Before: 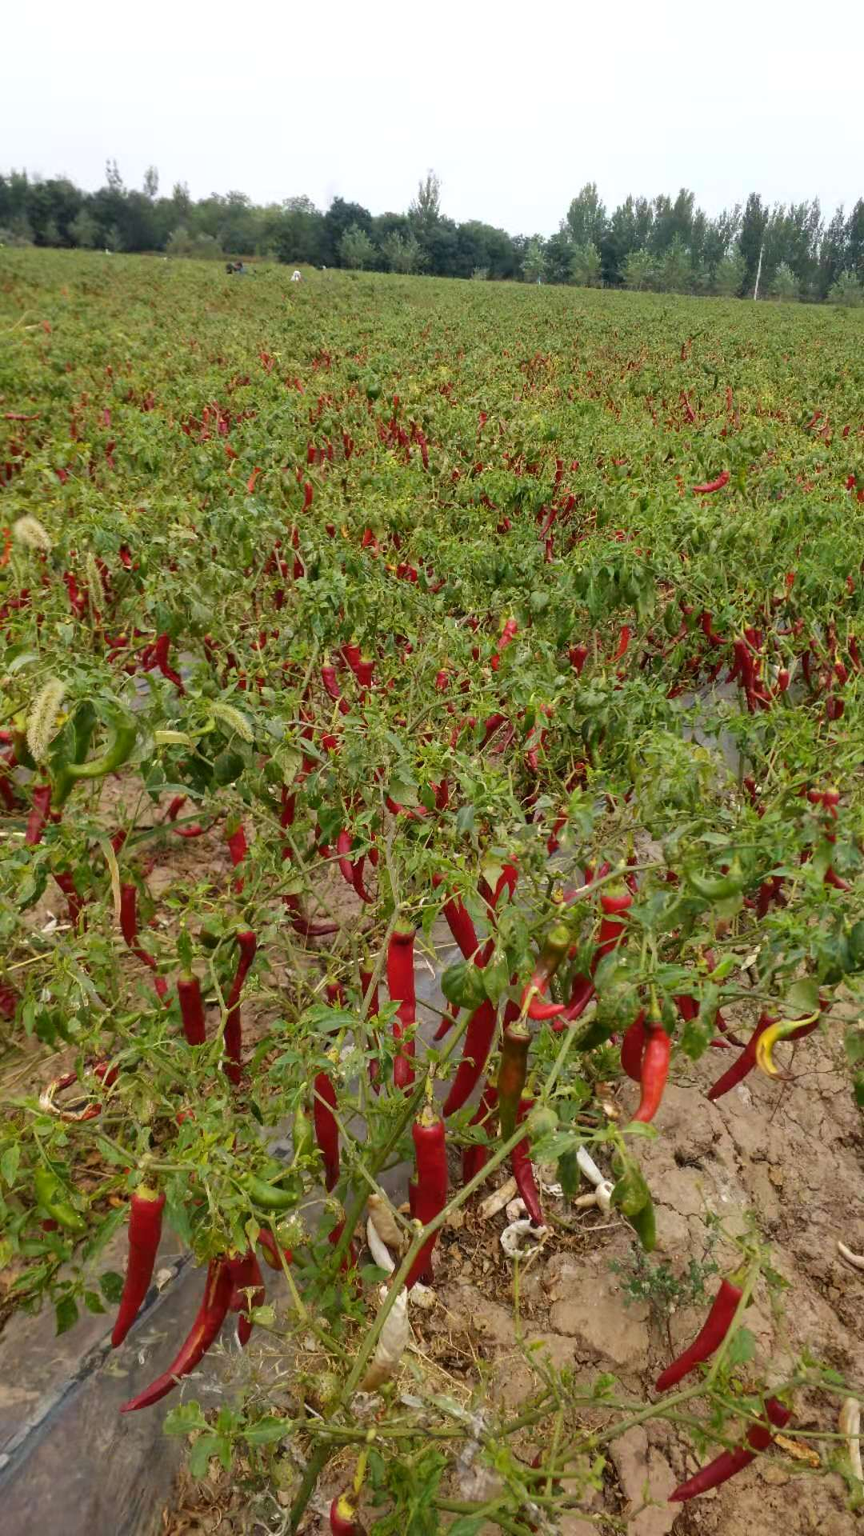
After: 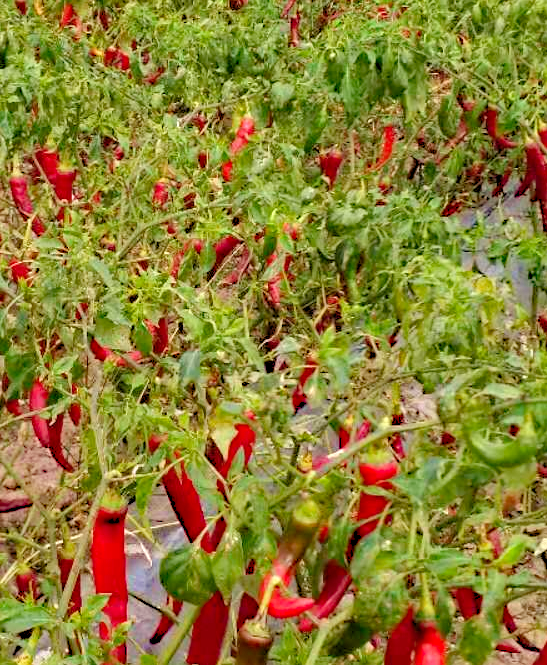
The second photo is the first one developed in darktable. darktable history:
haze removal: strength 0.518, distance 0.924, compatibility mode true, adaptive false
crop: left 36.352%, top 34.227%, right 12.953%, bottom 30.952%
levels: gray 50.83%, levels [0.044, 0.416, 0.908]
